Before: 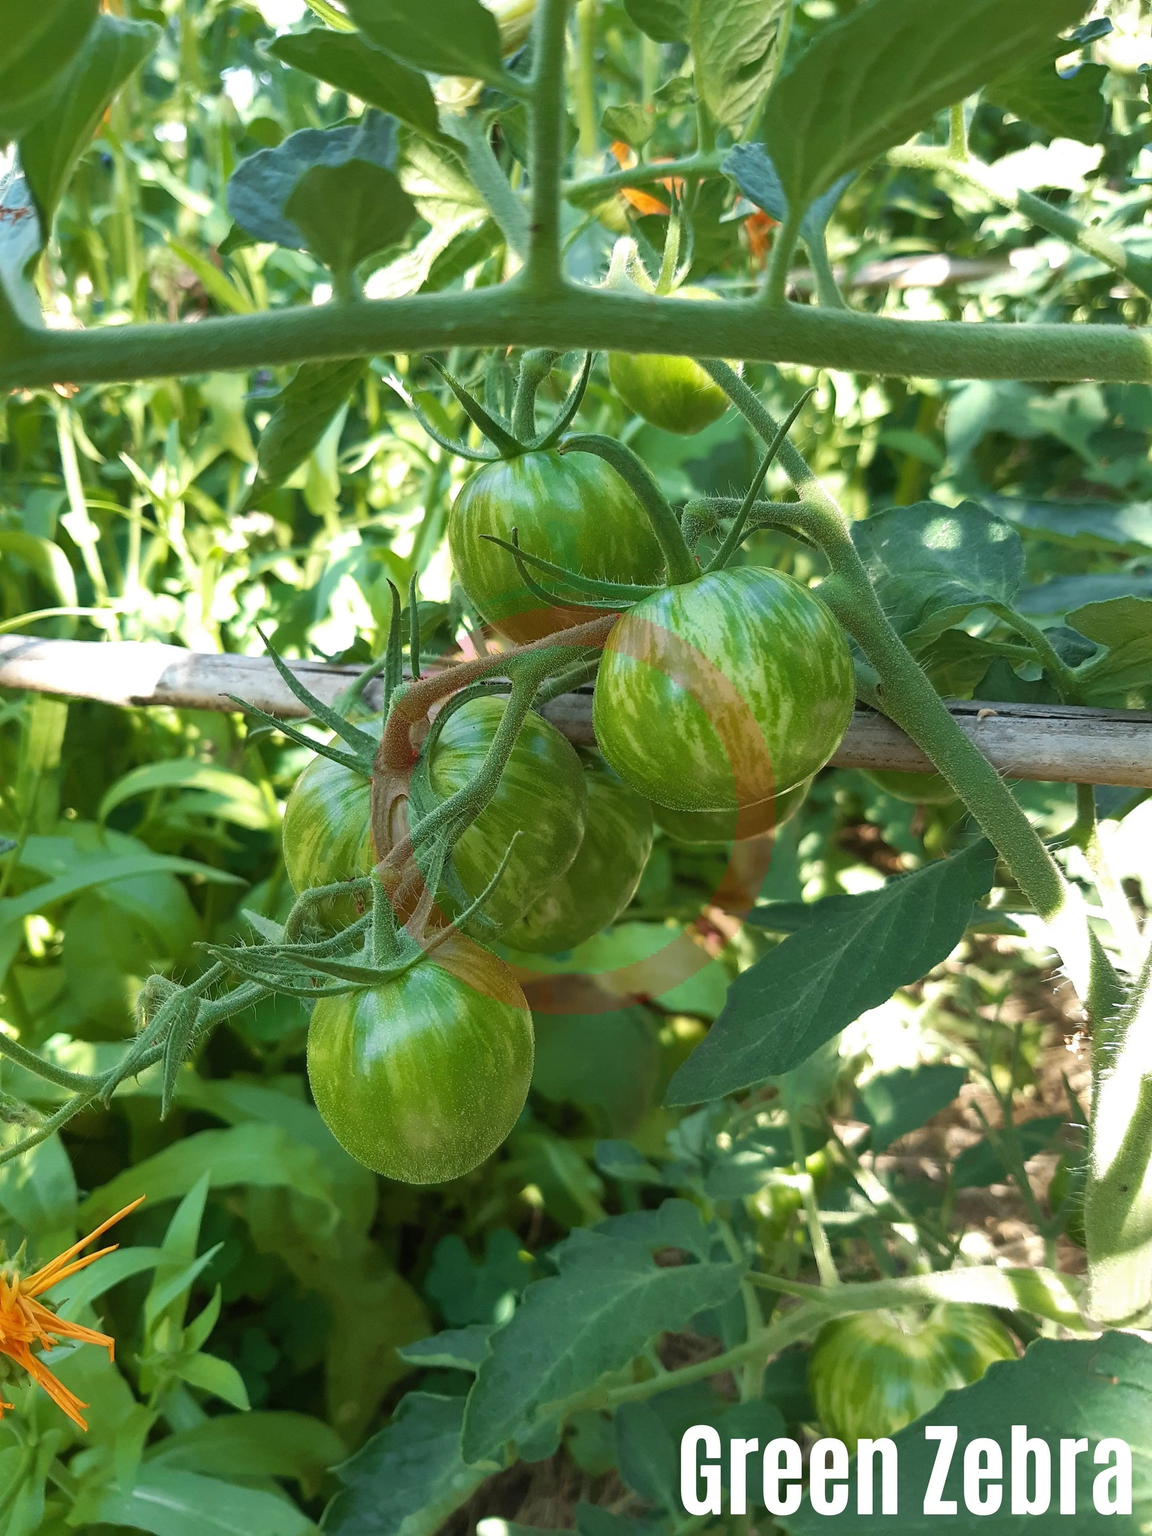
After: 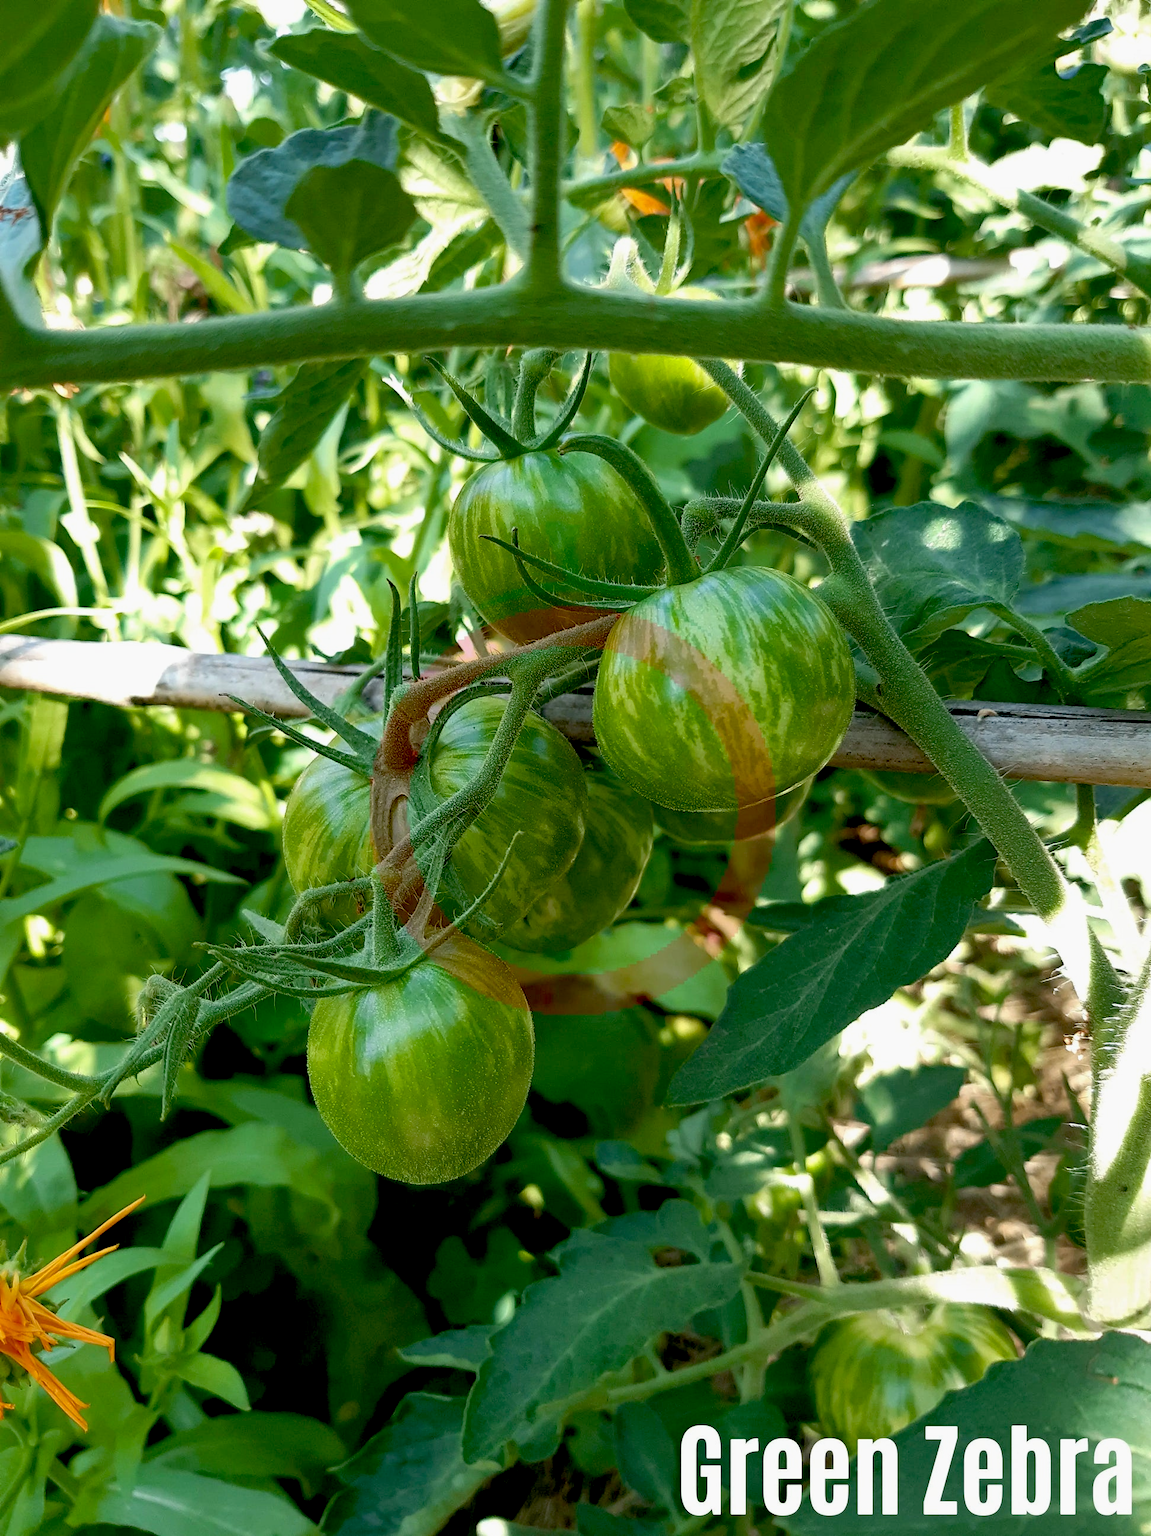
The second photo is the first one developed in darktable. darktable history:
exposure: black level correction 0.029, exposure -0.073 EV, compensate highlight preservation false
